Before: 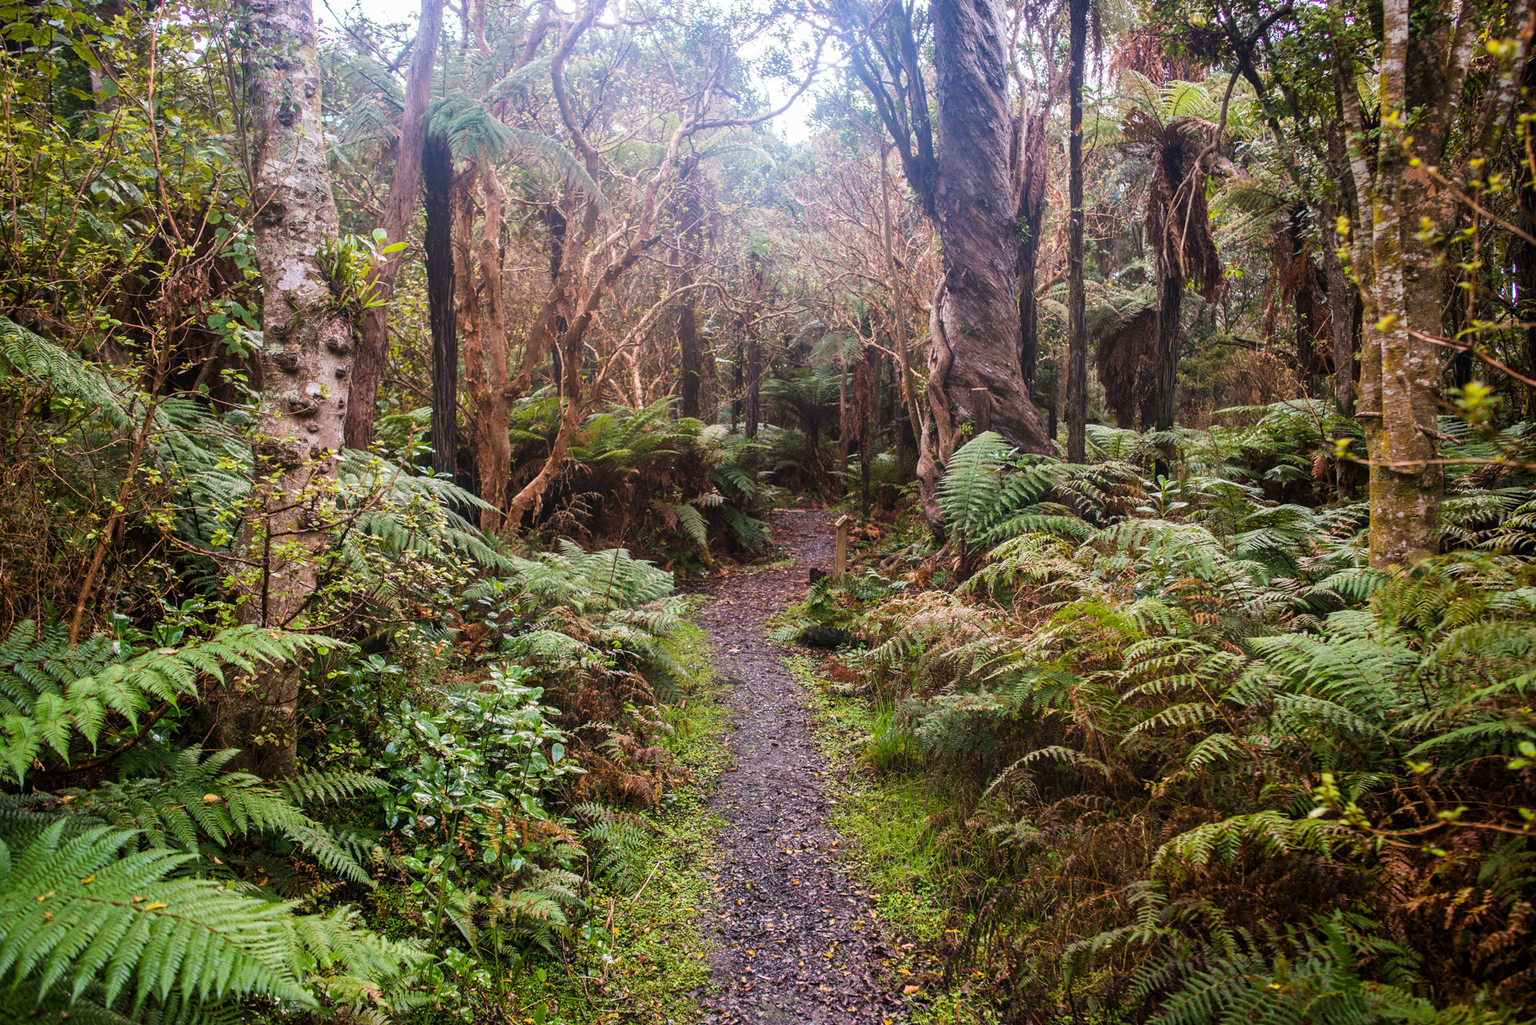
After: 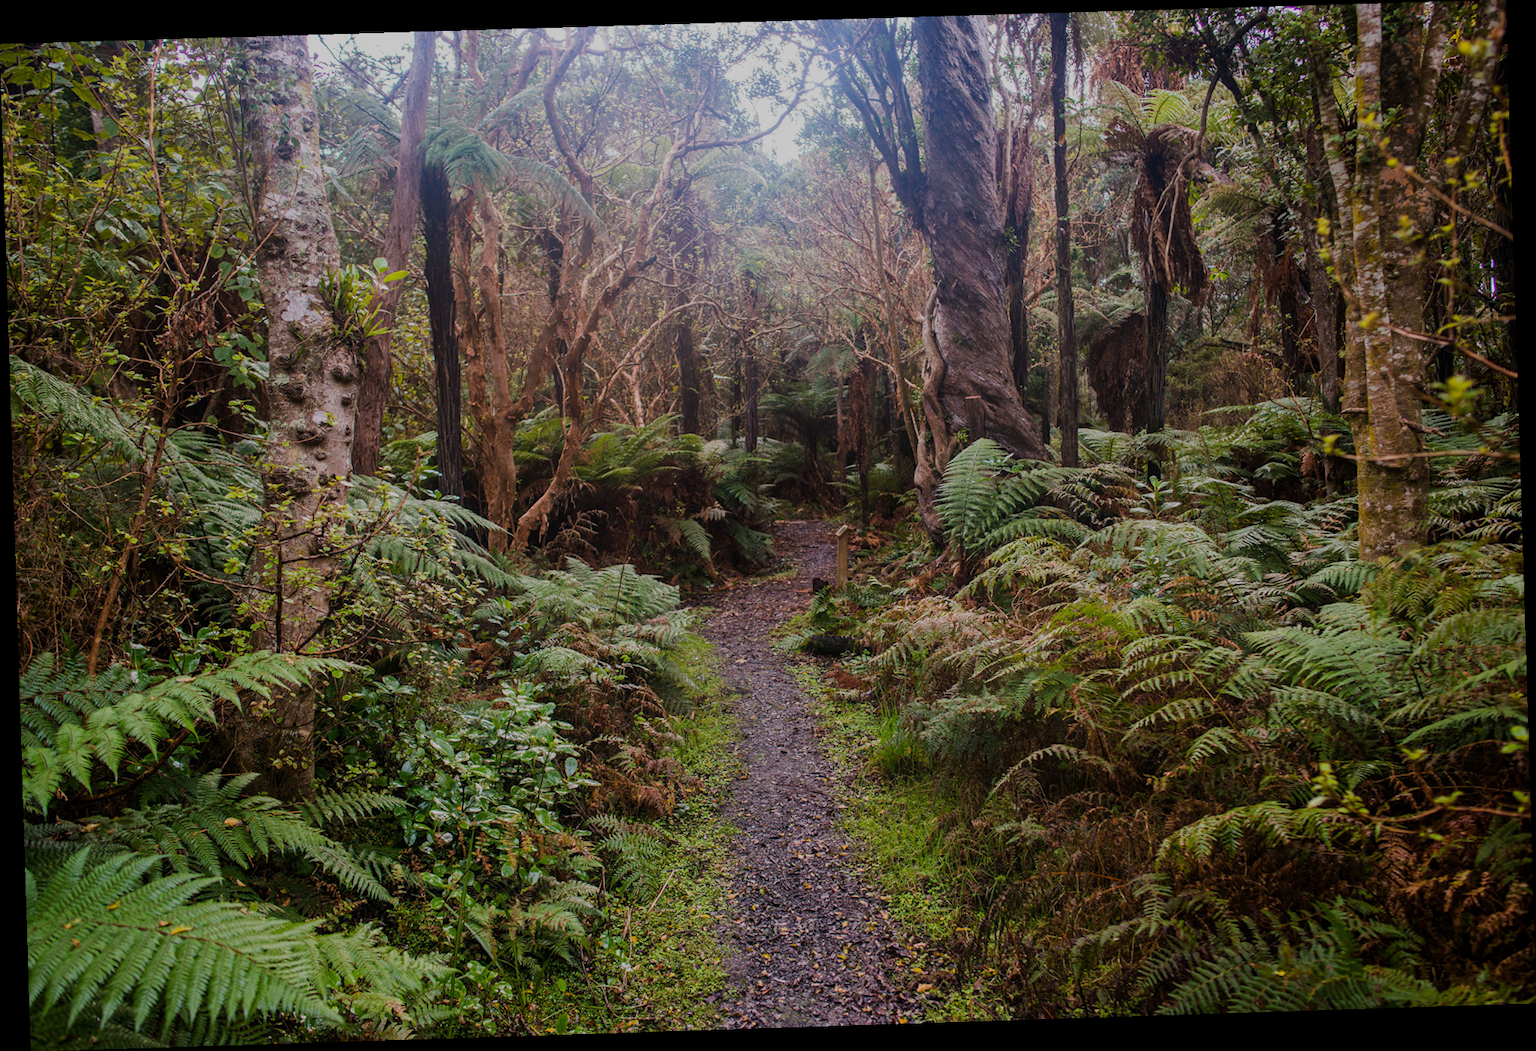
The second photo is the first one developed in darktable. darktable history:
exposure: black level correction 0, exposure -0.766 EV, compensate highlight preservation false
rotate and perspective: rotation -1.77°, lens shift (horizontal) 0.004, automatic cropping off
